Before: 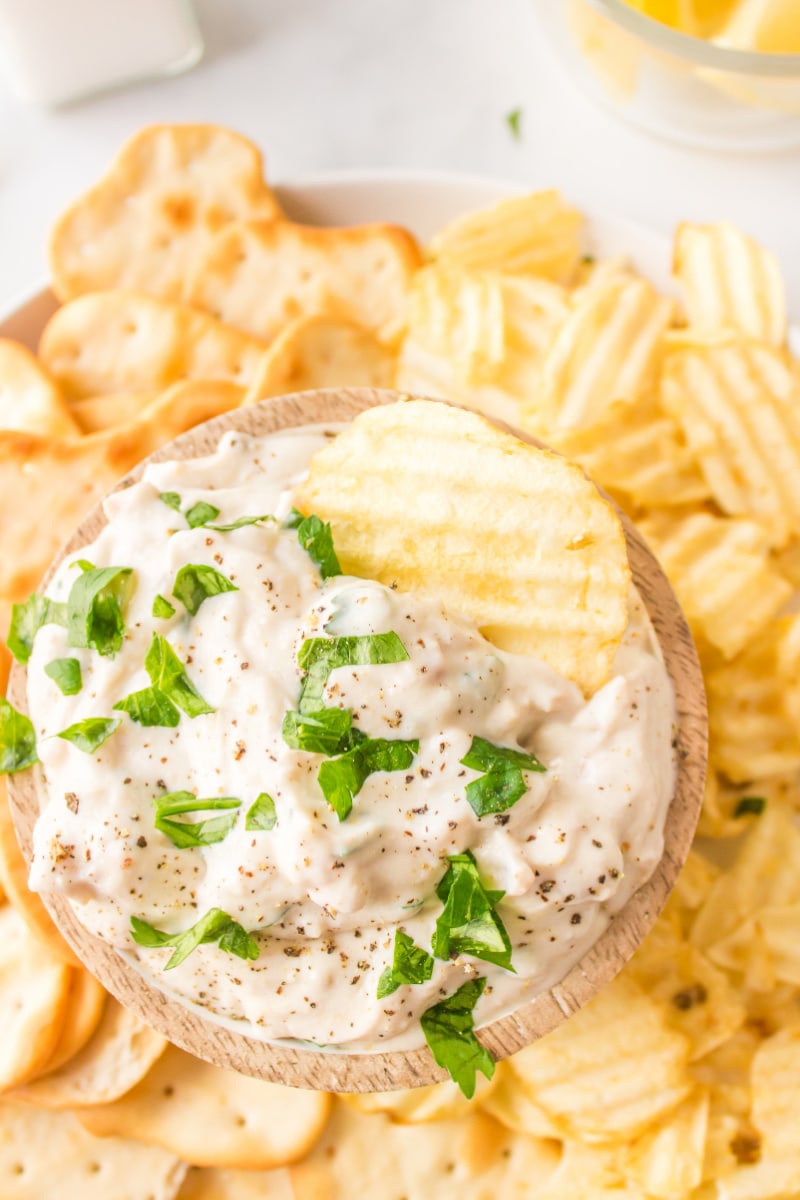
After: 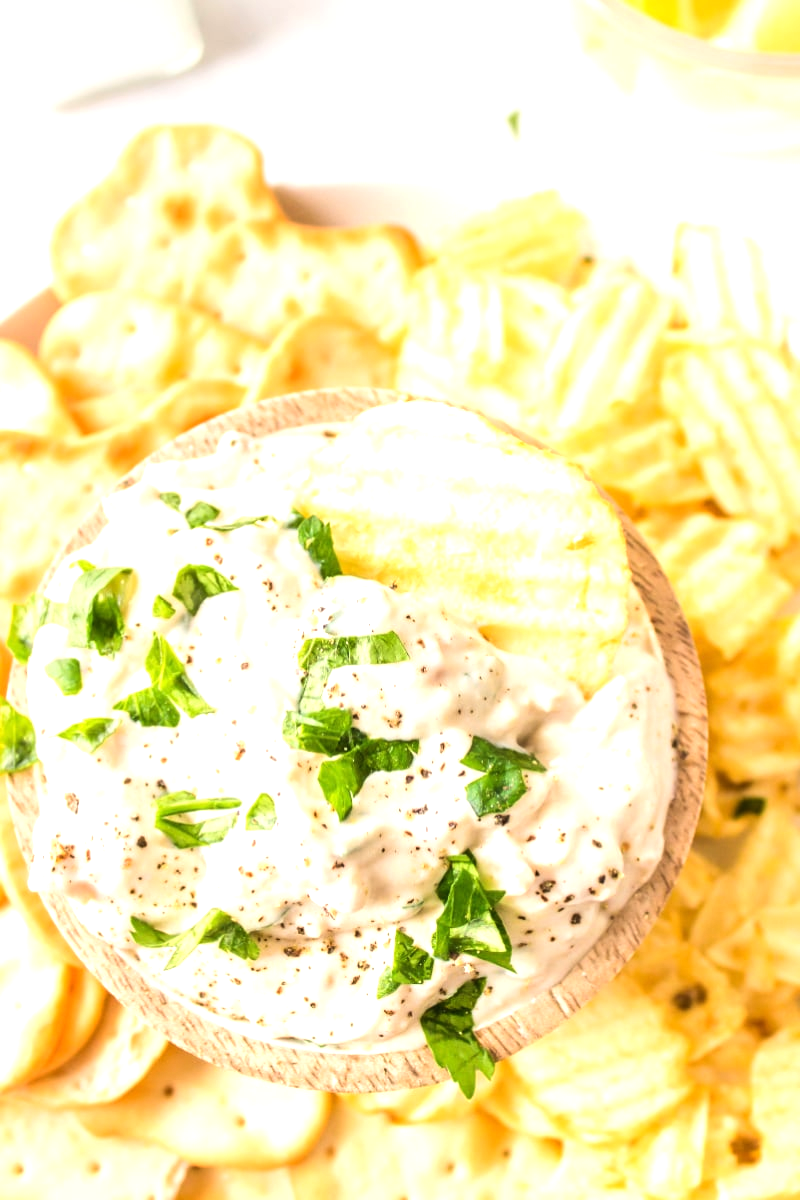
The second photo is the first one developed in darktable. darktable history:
tone equalizer: -8 EV -0.738 EV, -7 EV -0.686 EV, -6 EV -0.615 EV, -5 EV -0.36 EV, -3 EV 0.378 EV, -2 EV 0.6 EV, -1 EV 0.68 EV, +0 EV 0.731 EV, edges refinement/feathering 500, mask exposure compensation -1.57 EV, preserve details no
